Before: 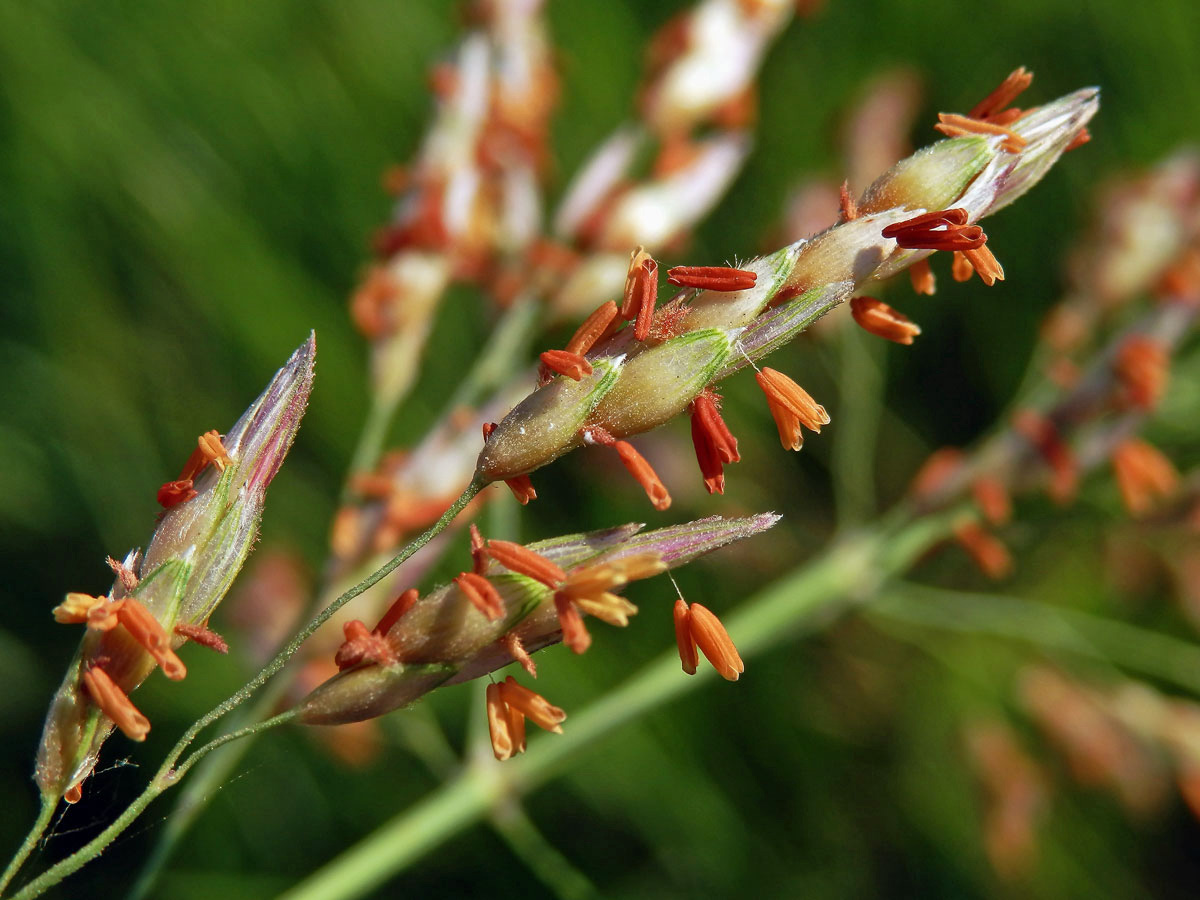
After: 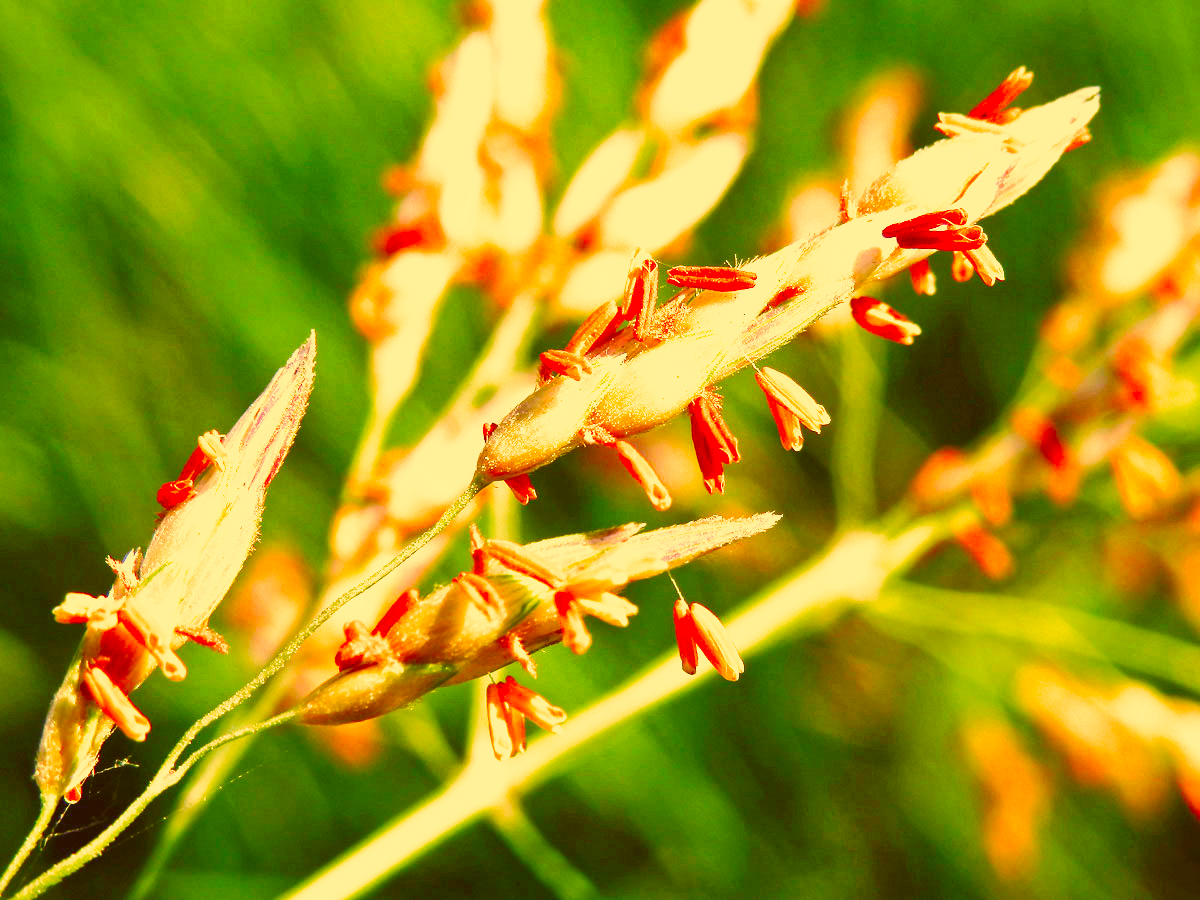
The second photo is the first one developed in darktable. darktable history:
exposure: black level correction -0.005, exposure 1.002 EV, compensate highlight preservation false
local contrast: mode bilateral grid, contrast 15, coarseness 36, detail 105%, midtone range 0.2
filmic rgb: middle gray luminance 9.23%, black relative exposure -10.55 EV, white relative exposure 3.45 EV, threshold 6 EV, target black luminance 0%, hardness 5.98, latitude 59.69%, contrast 1.087, highlights saturation mix 5%, shadows ↔ highlights balance 29.23%, add noise in highlights 0, preserve chrominance no, color science v3 (2019), use custom middle-gray values true, iterations of high-quality reconstruction 0, contrast in highlights soft, enable highlight reconstruction true
color calibration: x 0.355, y 0.367, temperature 4700.38 K
tone equalizer: -8 EV -0.001 EV, -7 EV 0.001 EV, -6 EV -0.002 EV, -5 EV -0.003 EV, -4 EV -0.062 EV, -3 EV -0.222 EV, -2 EV -0.267 EV, -1 EV 0.105 EV, +0 EV 0.303 EV
color correction: highlights a* 10.44, highlights b* 30.04, shadows a* 2.73, shadows b* 17.51, saturation 1.72
contrast brightness saturation: saturation -0.1
